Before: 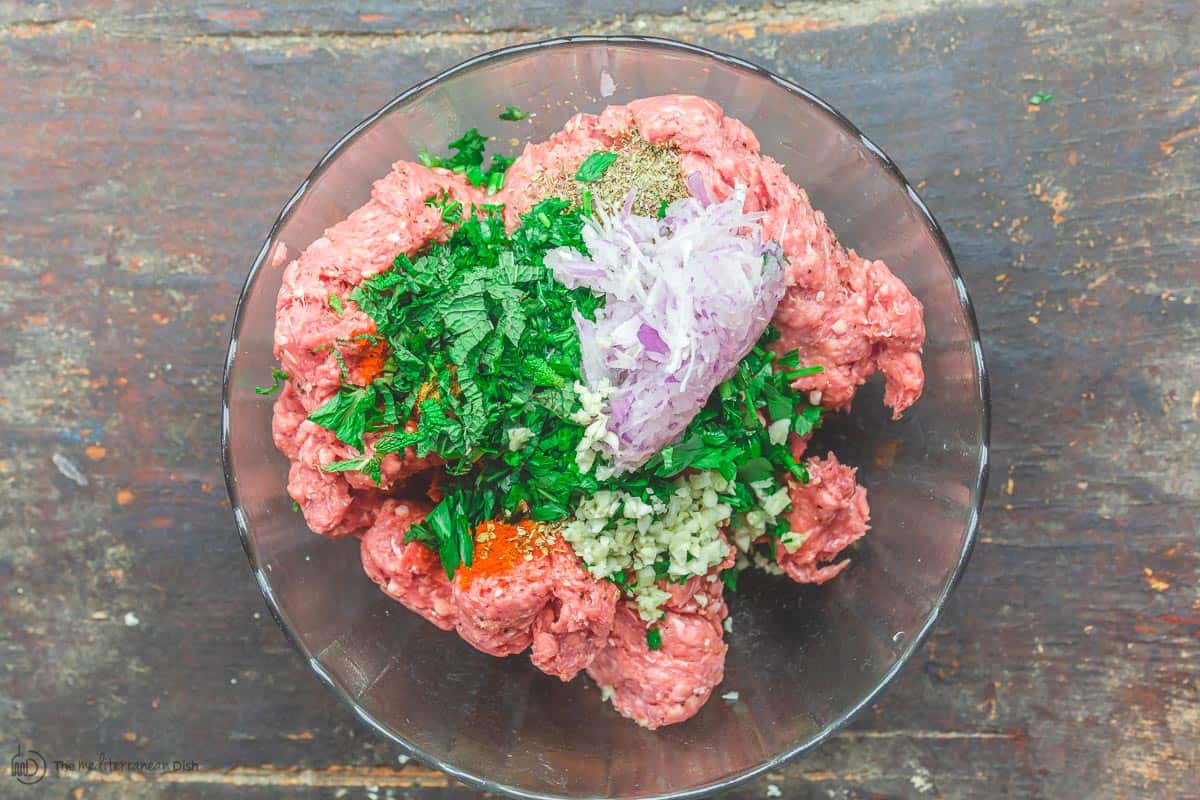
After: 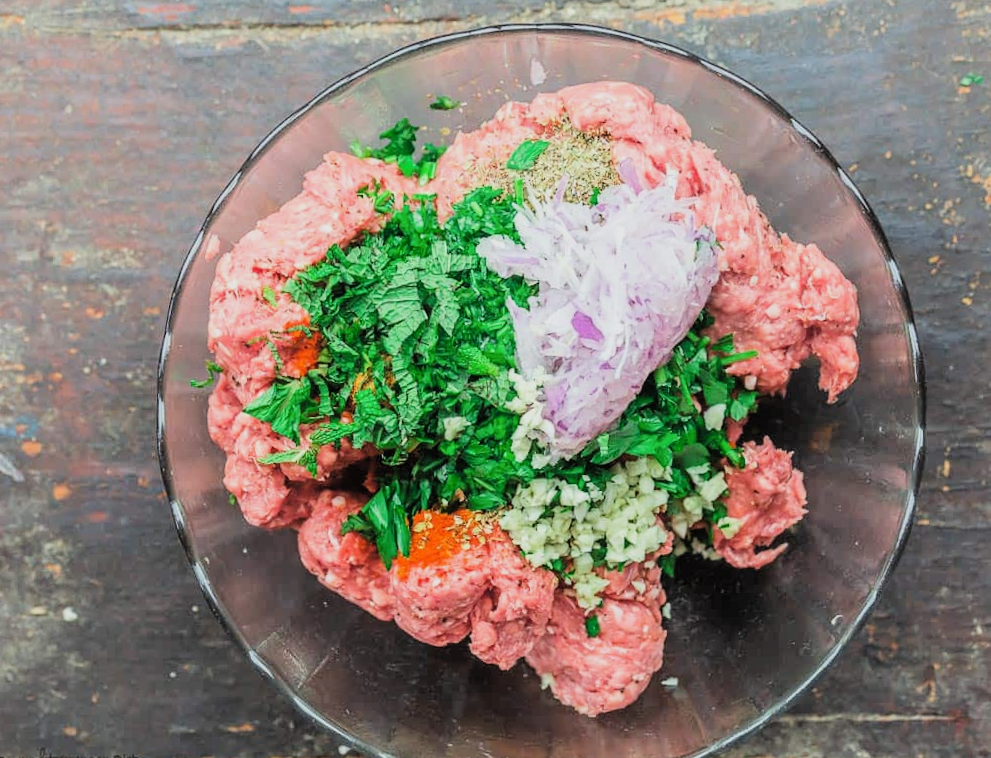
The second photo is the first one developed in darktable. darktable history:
filmic rgb: black relative exposure -4.99 EV, white relative exposure 3.98 EV, hardness 2.9, contrast 1.383
crop and rotate: angle 0.859°, left 4.44%, top 0.447%, right 11.077%, bottom 2.589%
